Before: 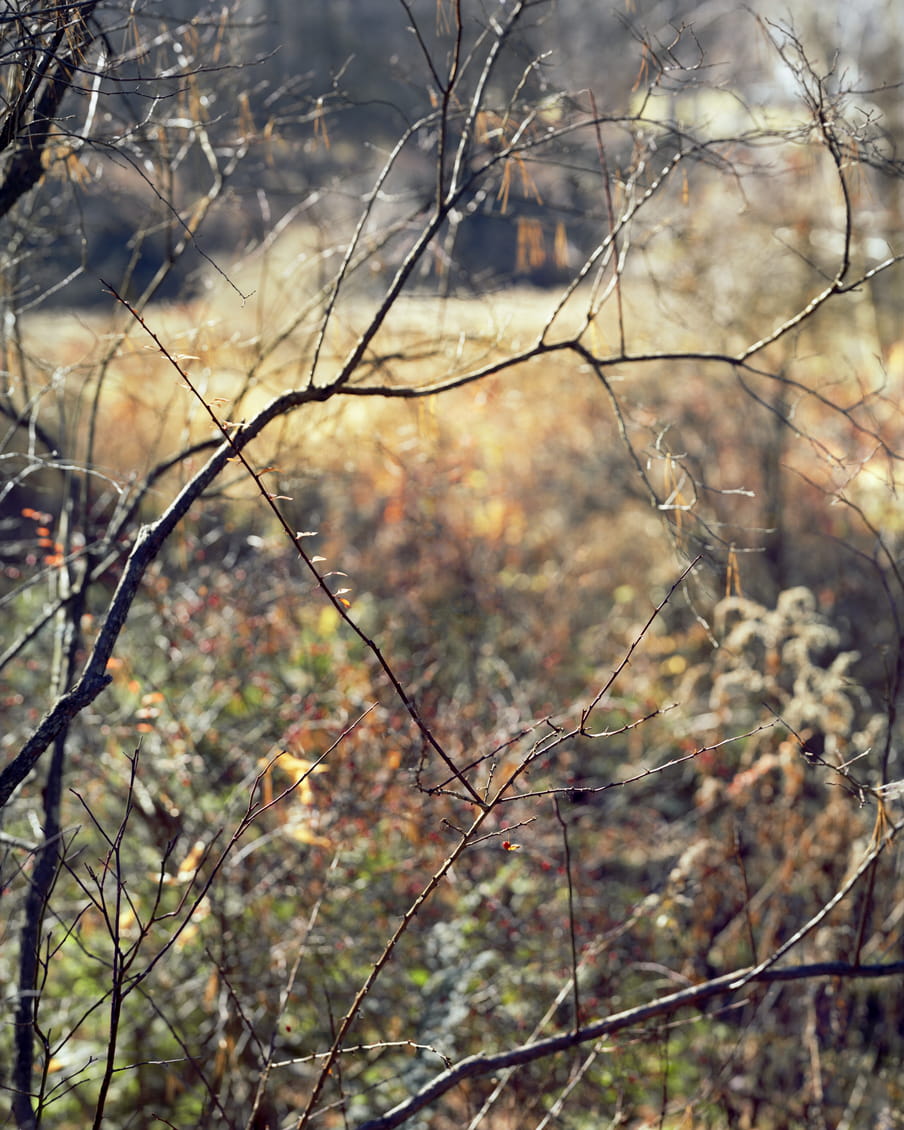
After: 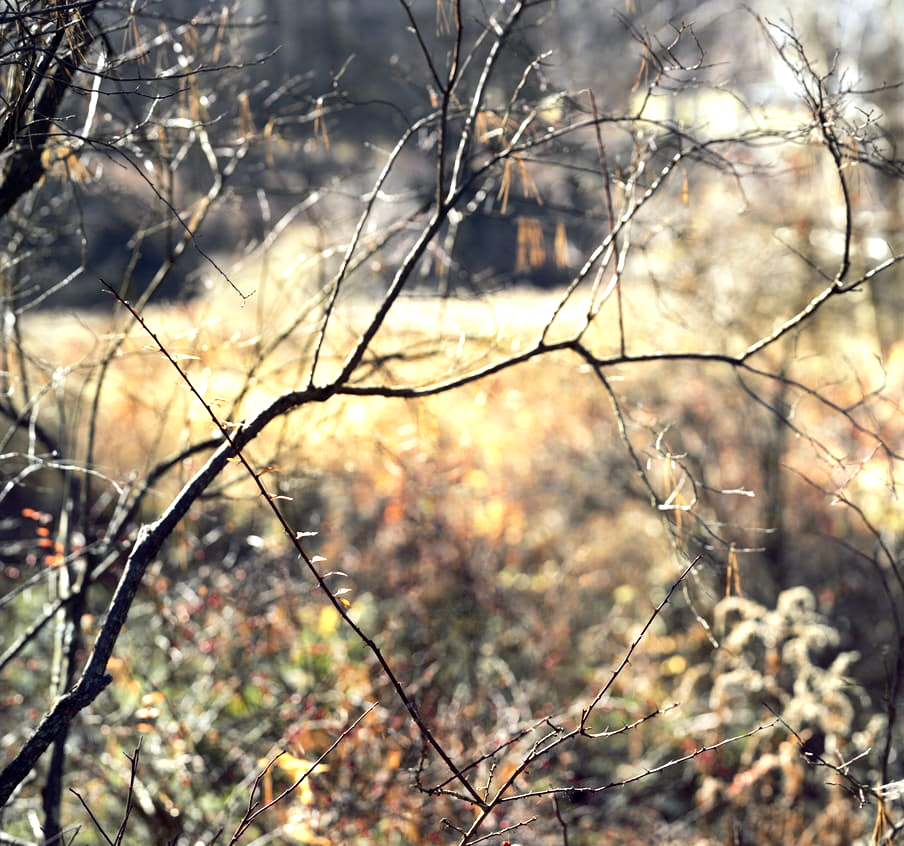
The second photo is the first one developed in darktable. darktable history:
tone equalizer: -8 EV -0.75 EV, -7 EV -0.7 EV, -6 EV -0.6 EV, -5 EV -0.4 EV, -3 EV 0.4 EV, -2 EV 0.6 EV, -1 EV 0.7 EV, +0 EV 0.75 EV, edges refinement/feathering 500, mask exposure compensation -1.57 EV, preserve details no
crop: bottom 24.967%
